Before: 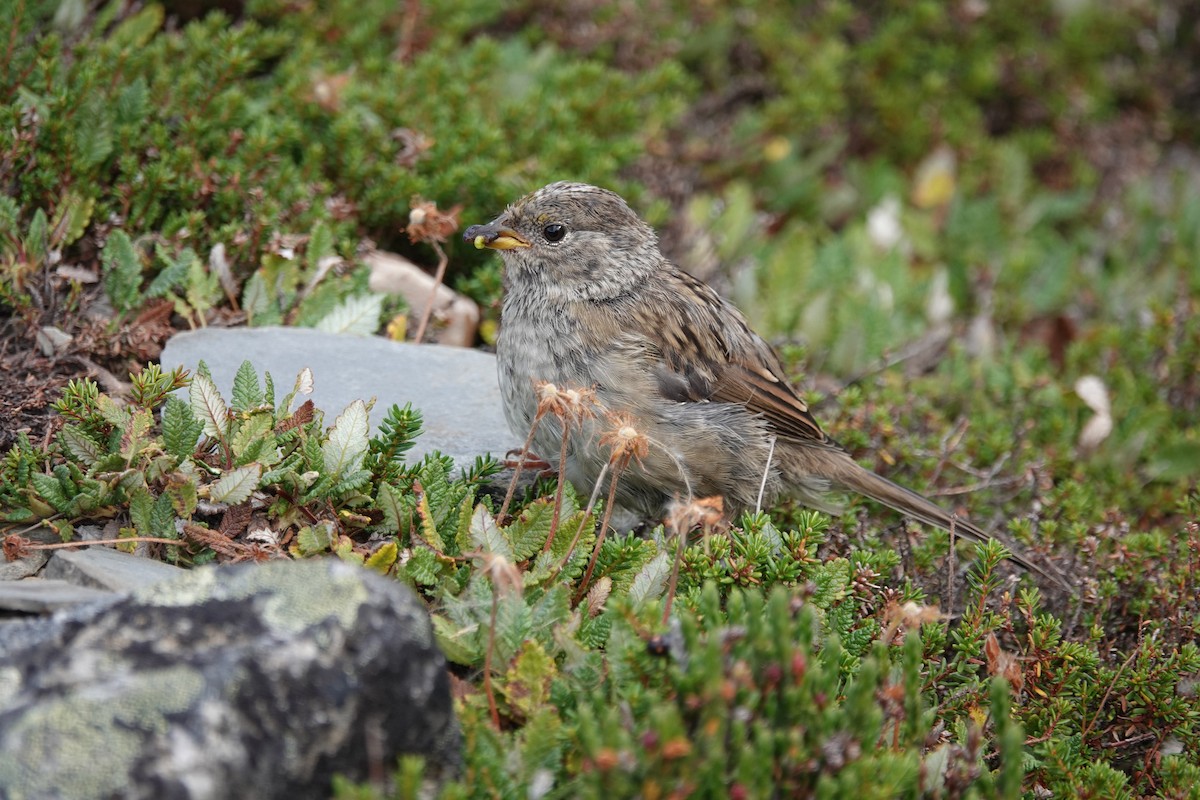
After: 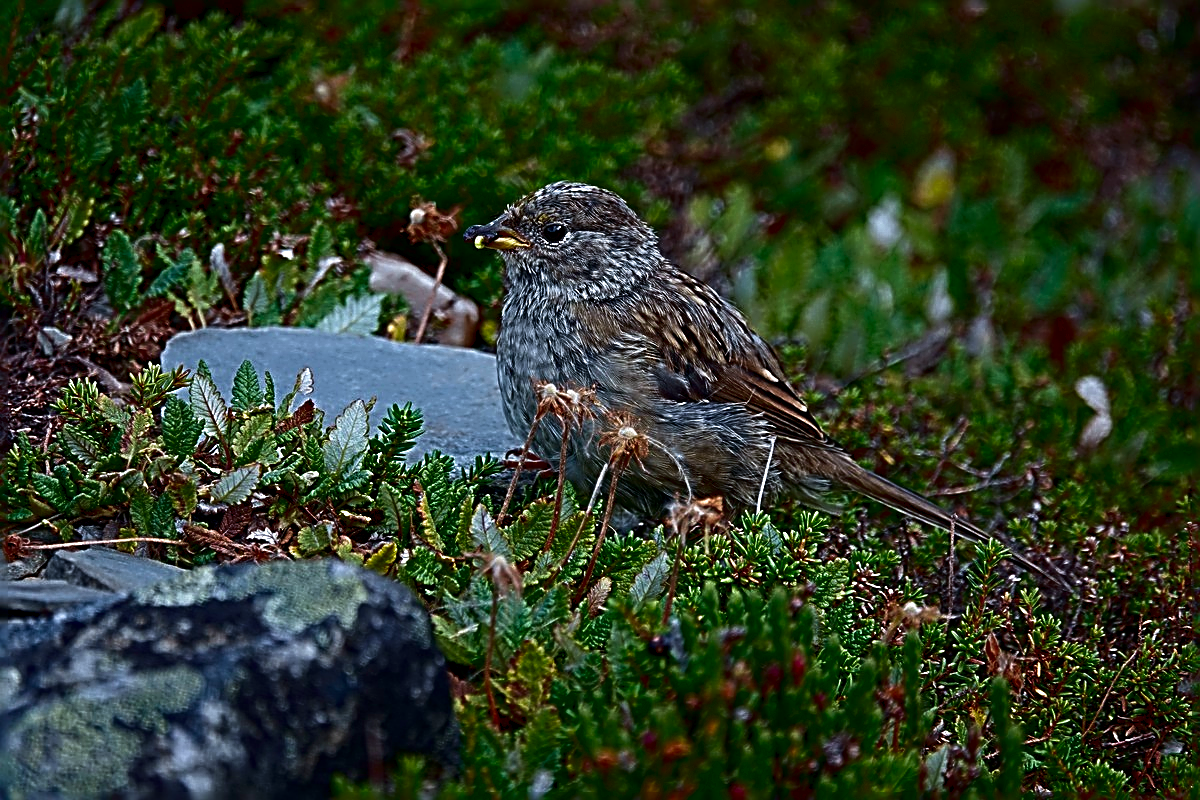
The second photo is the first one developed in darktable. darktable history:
sharpen: radius 3.2, amount 1.737
color calibration: x 0.37, y 0.382, temperature 4314.86 K
contrast brightness saturation: contrast 0.085, brightness -0.599, saturation 0.169
color balance rgb: linear chroma grading › global chroma 0.681%, perceptual saturation grading › global saturation 10.199%, contrast -9.548%
velvia: on, module defaults
